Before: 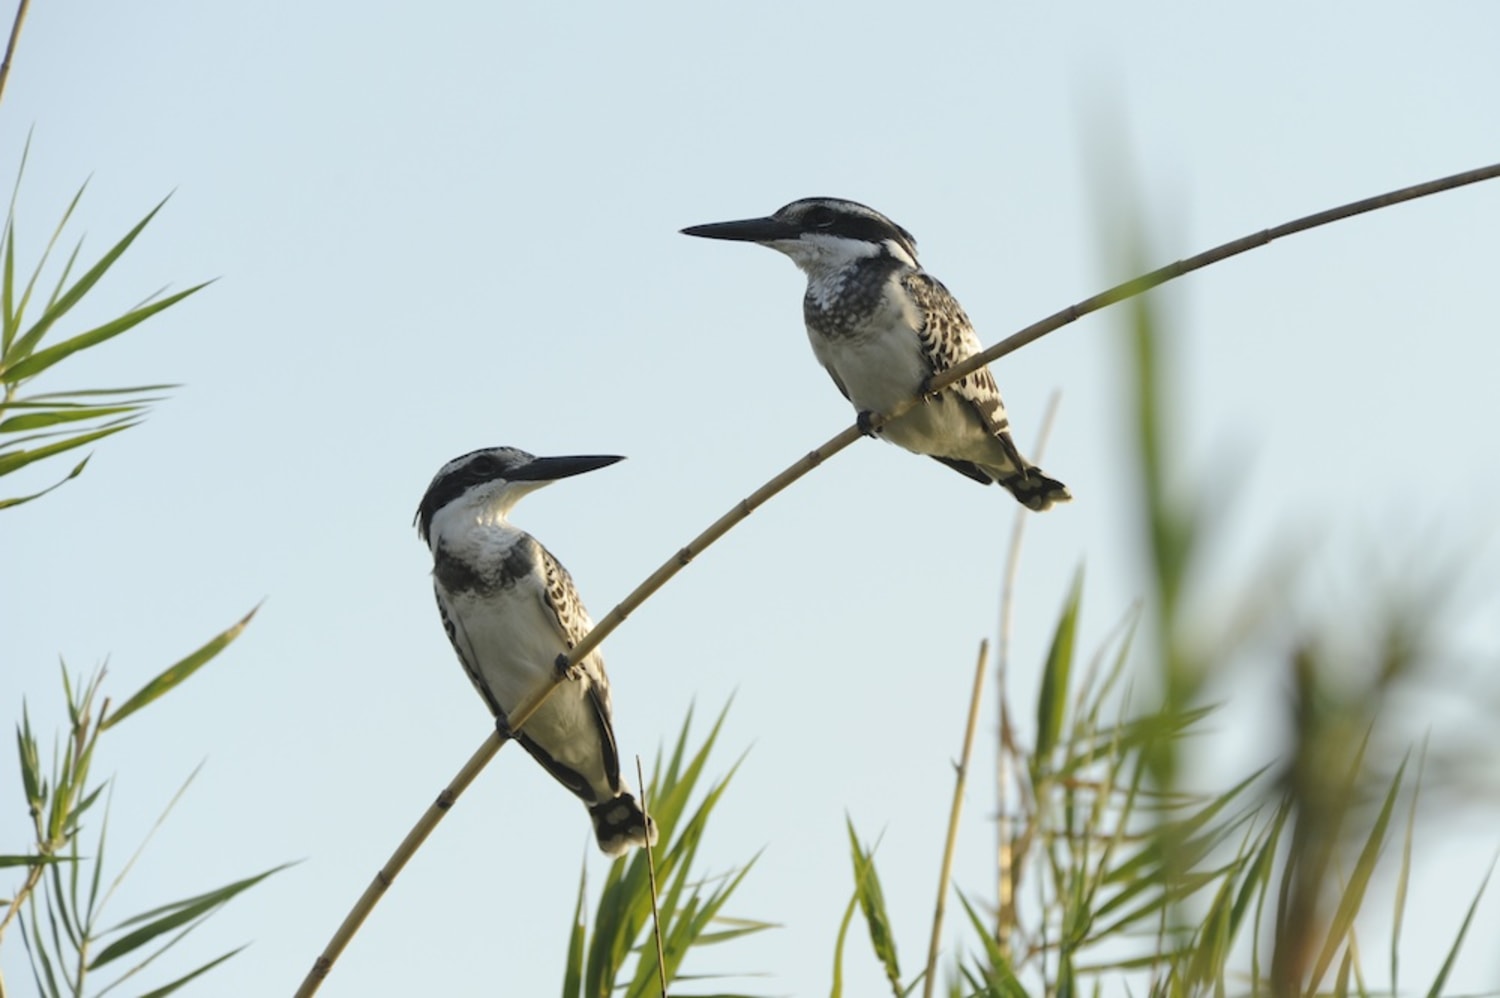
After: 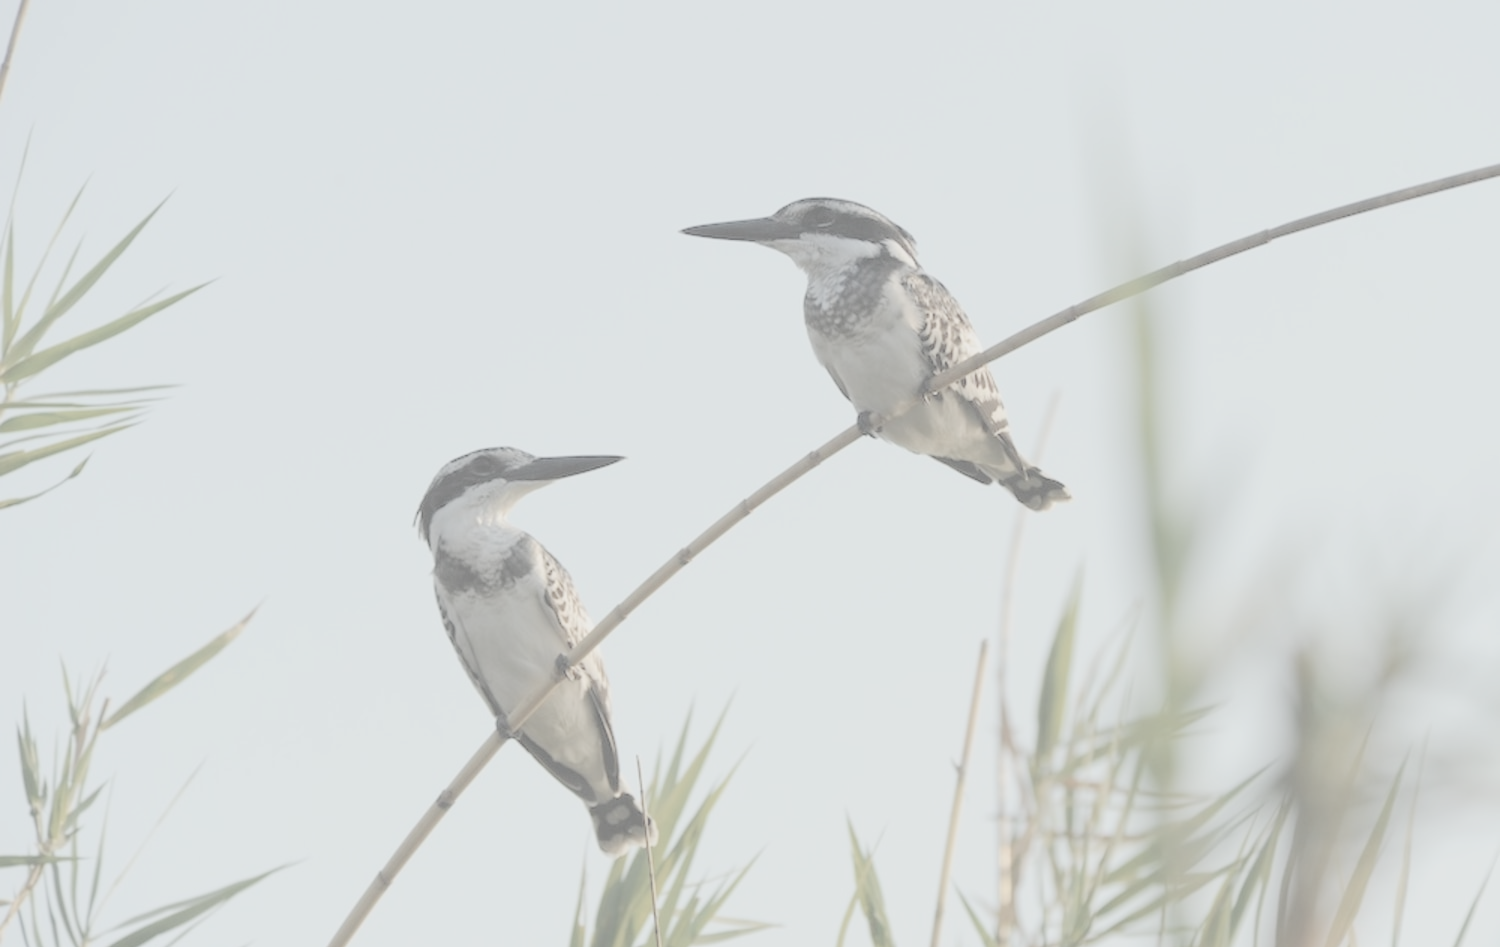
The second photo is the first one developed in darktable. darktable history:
contrast brightness saturation: contrast -0.339, brightness 0.769, saturation -0.761
crop and rotate: top 0.002%, bottom 5.082%
